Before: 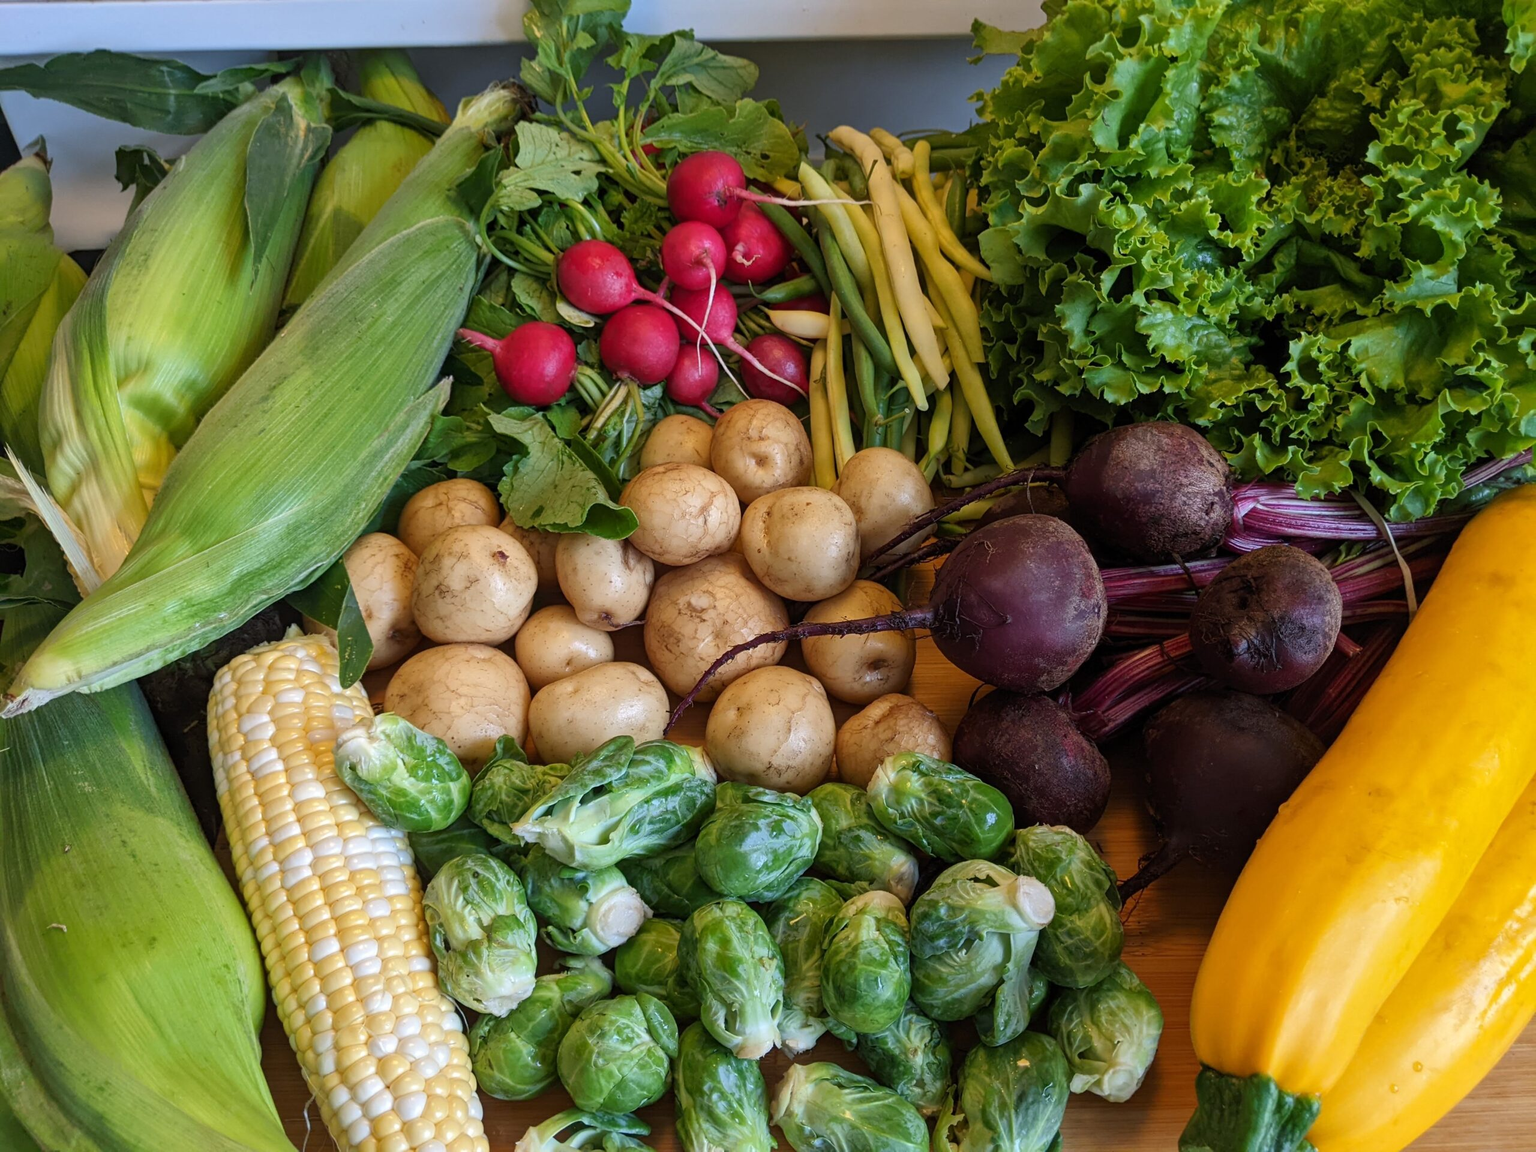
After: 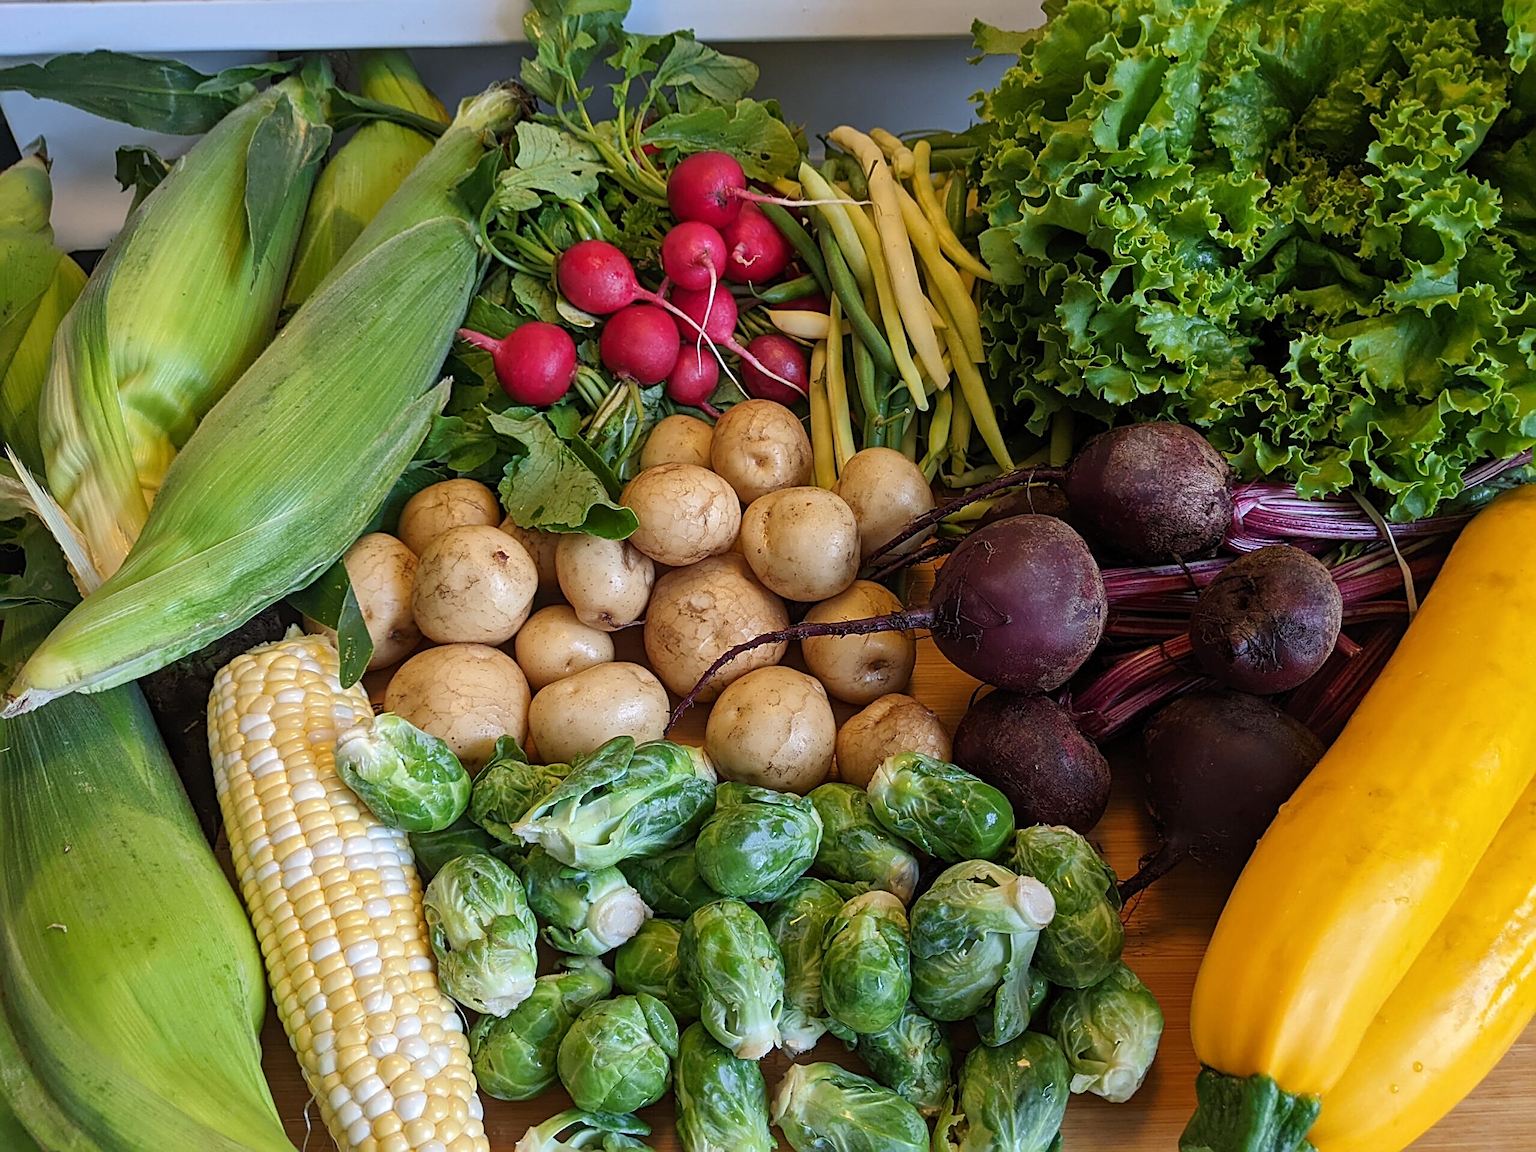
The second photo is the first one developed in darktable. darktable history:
sharpen: radius 2.539, amount 0.637
base curve: curves: ch0 [(0, 0) (0.283, 0.295) (1, 1)], preserve colors none
